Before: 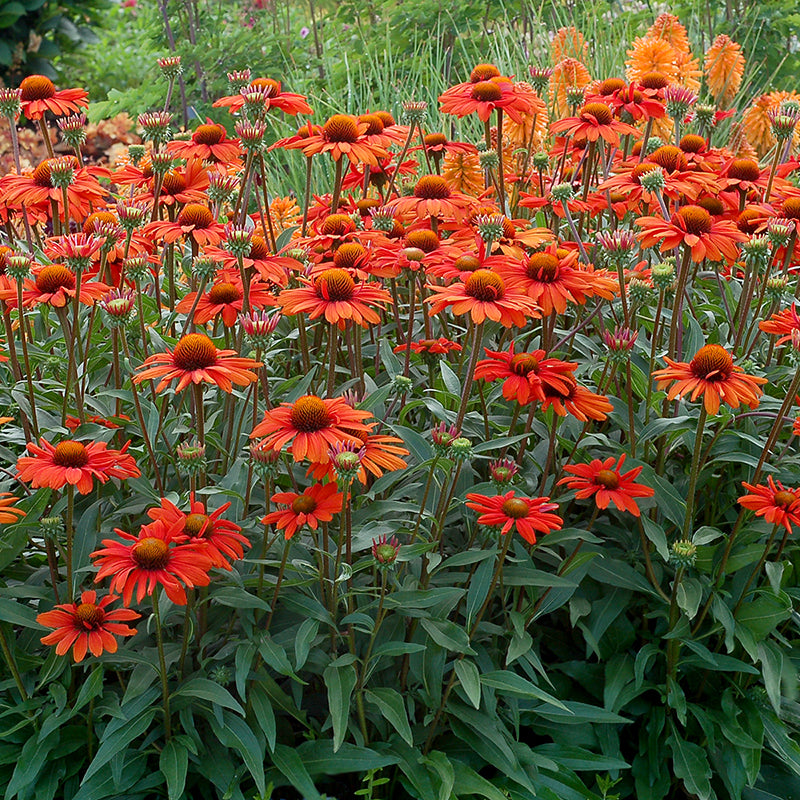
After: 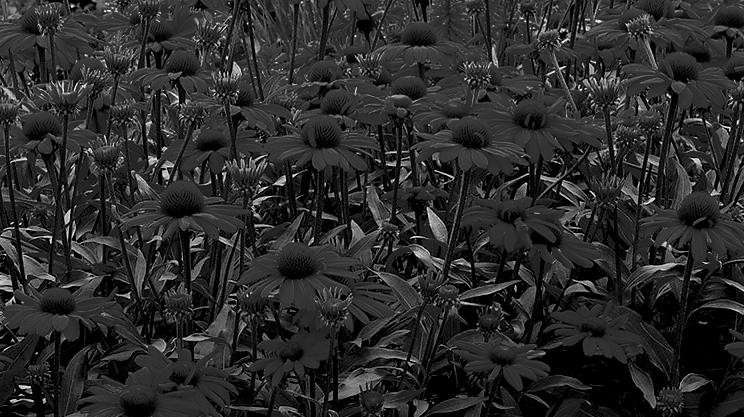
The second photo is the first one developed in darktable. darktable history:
exposure: black level correction 0.046, exposure -0.228 EV, compensate highlight preservation false
crop: left 1.744%, top 19.225%, right 5.069%, bottom 28.357%
color balance rgb: perceptual saturation grading › global saturation 25%, global vibrance 20%
color zones: curves: ch0 [(0.287, 0.048) (0.493, 0.484) (0.737, 0.816)]; ch1 [(0, 0) (0.143, 0) (0.286, 0) (0.429, 0) (0.571, 0) (0.714, 0) (0.857, 0)]
